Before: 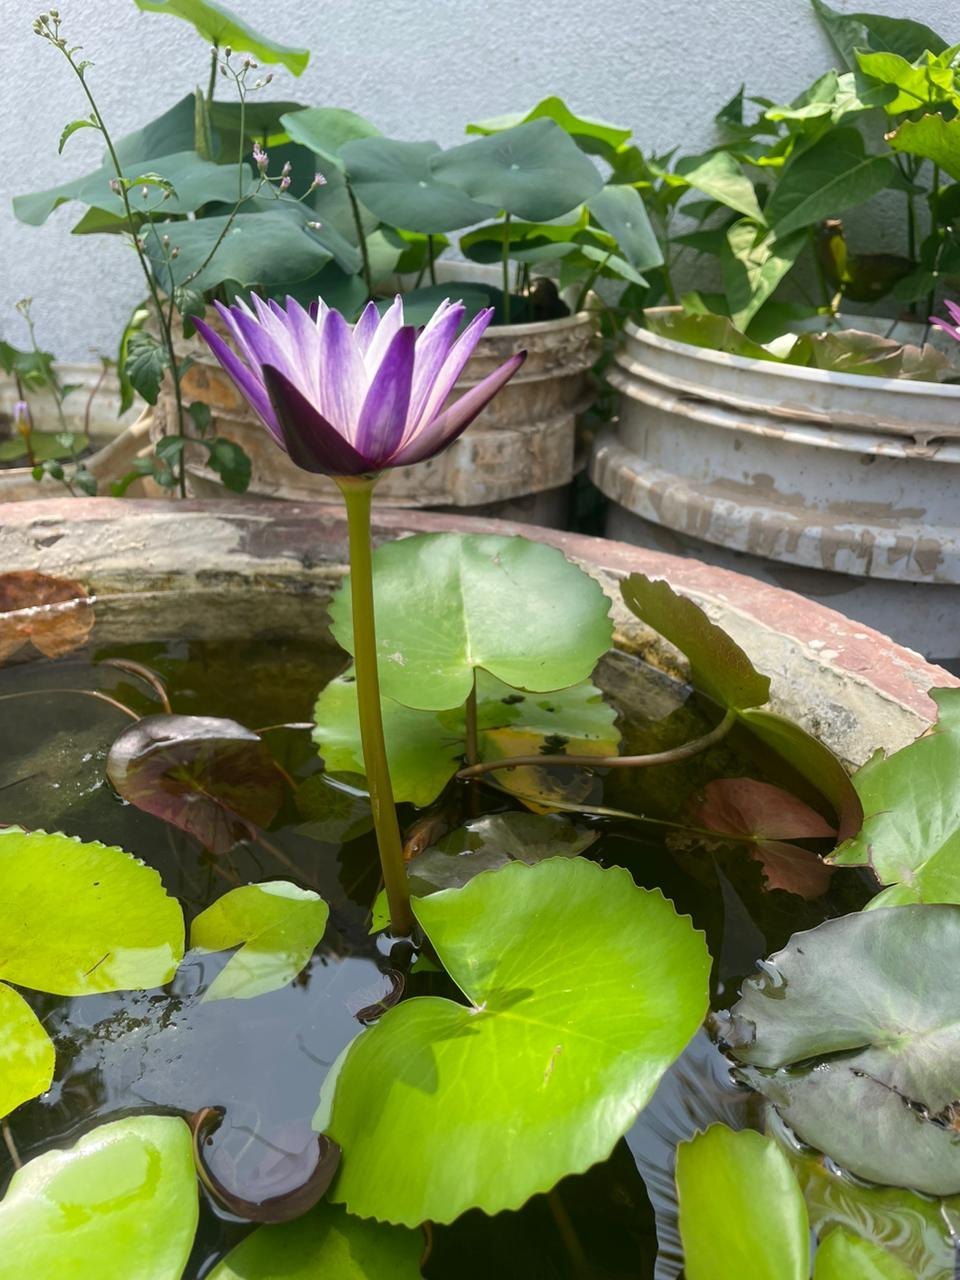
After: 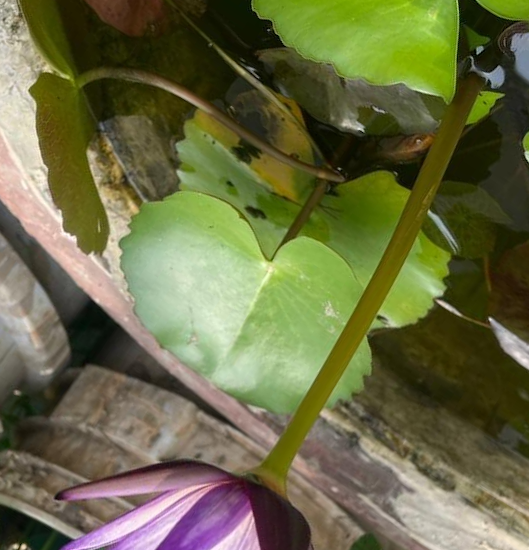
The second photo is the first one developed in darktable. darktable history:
crop and rotate: angle 147.01°, left 9.227%, top 15.672%, right 4.417%, bottom 17.009%
